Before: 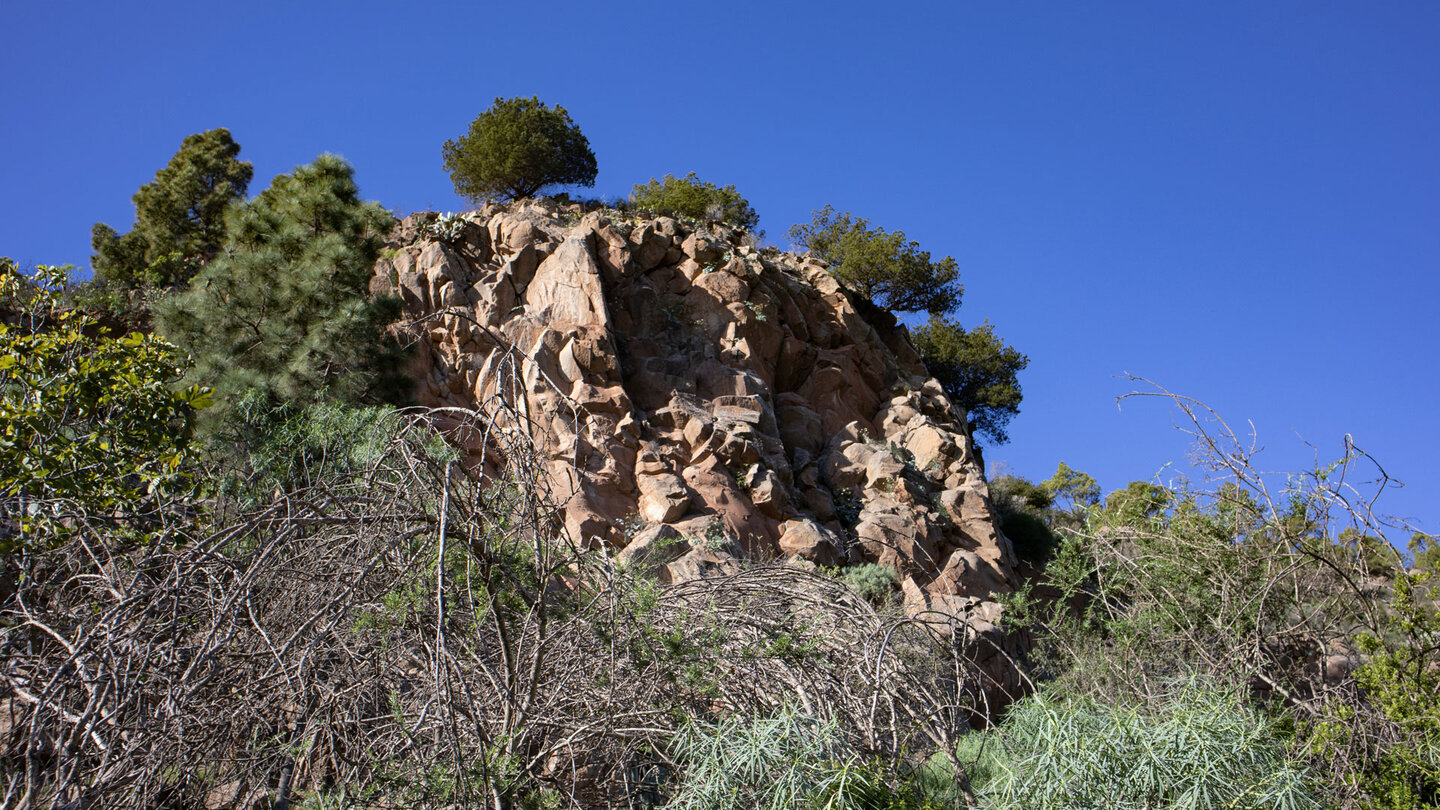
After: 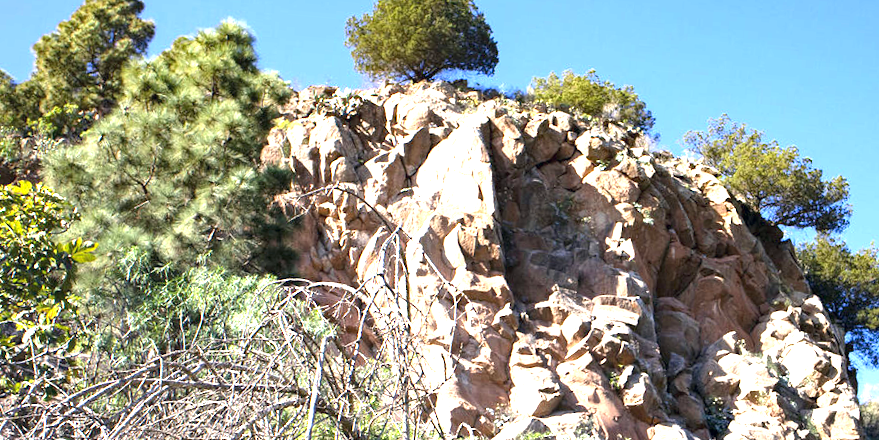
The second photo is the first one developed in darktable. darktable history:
exposure: exposure 2 EV, compensate exposure bias true, compensate highlight preservation false
crop and rotate: angle -4.99°, left 2.122%, top 6.945%, right 27.566%, bottom 30.519%
color correction: highlights a* 0.207, highlights b* 2.7, shadows a* -0.874, shadows b* -4.78
